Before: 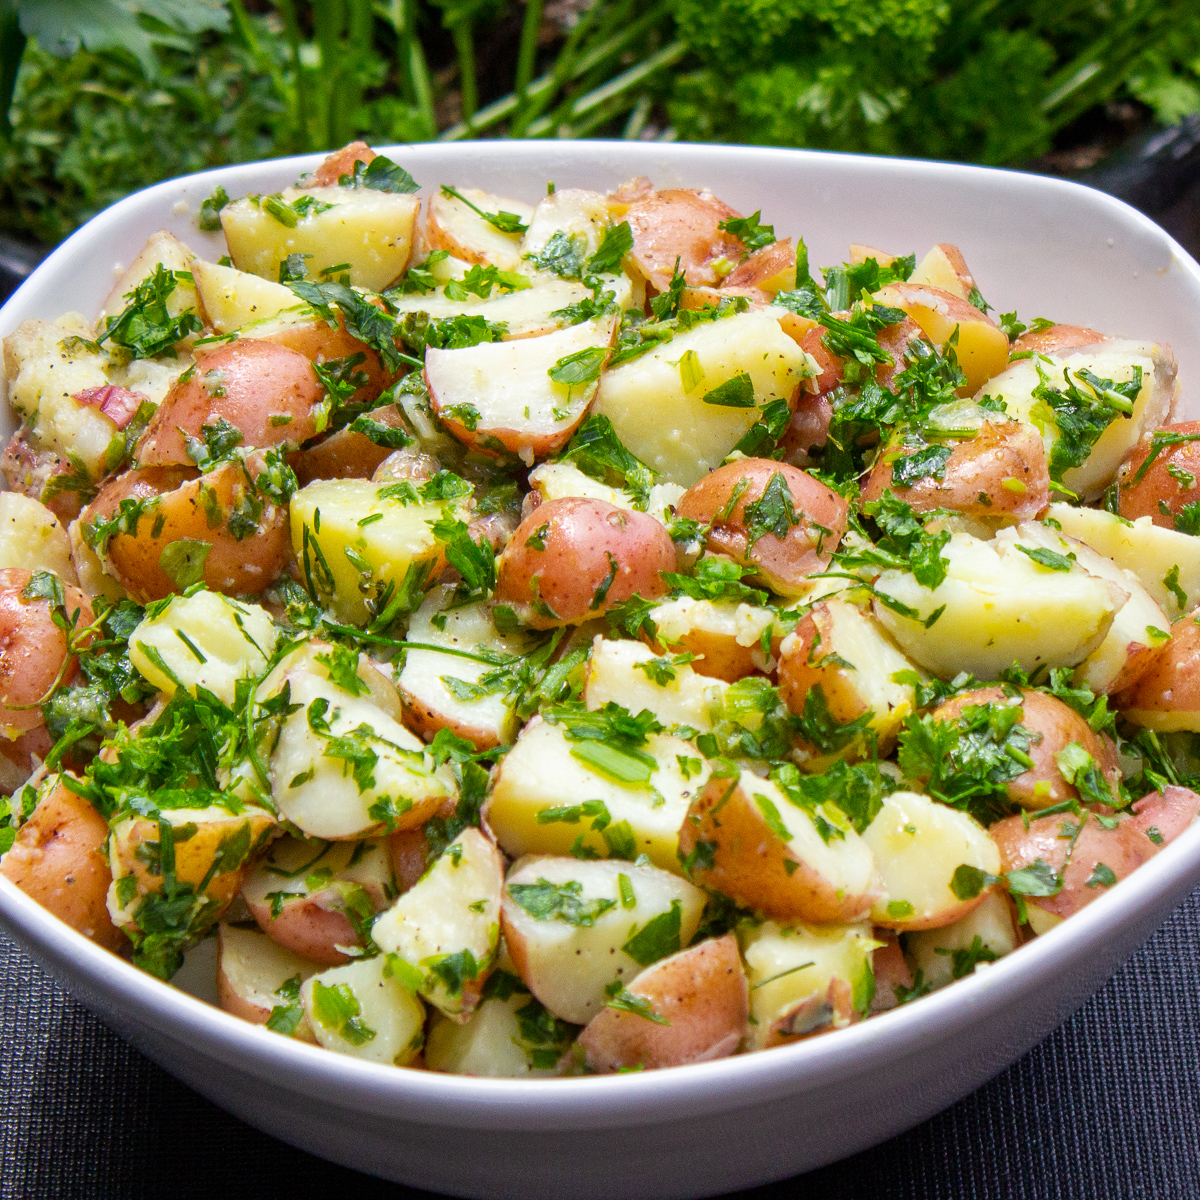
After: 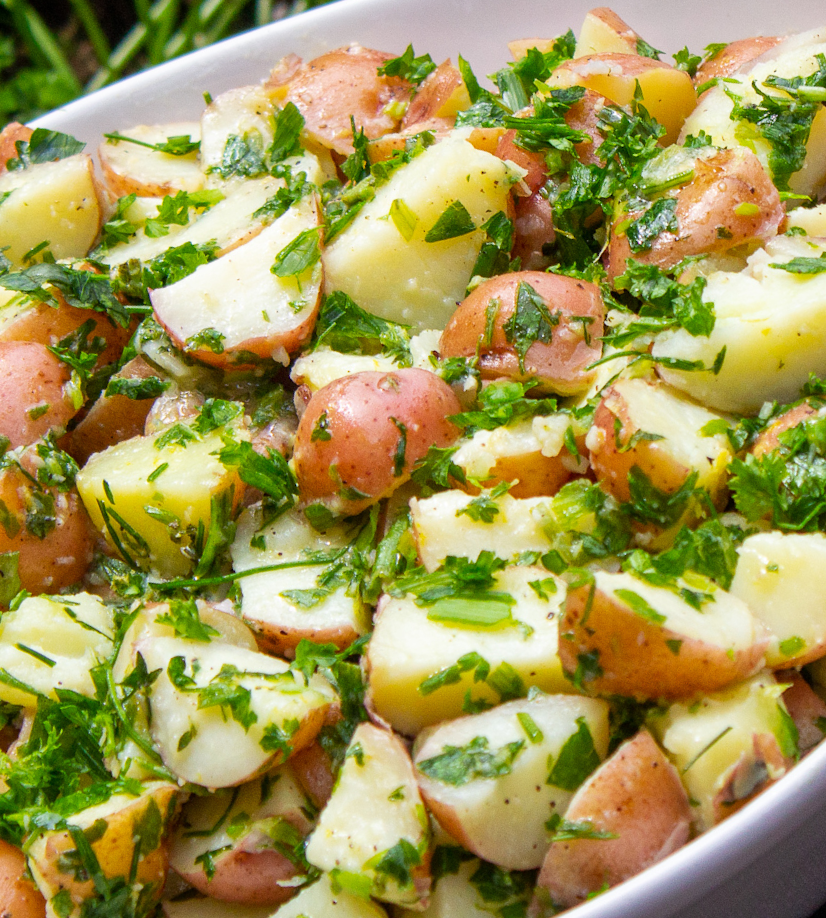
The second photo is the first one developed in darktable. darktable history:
crop and rotate: angle 20.98°, left 6.923%, right 4.152%, bottom 1.148%
